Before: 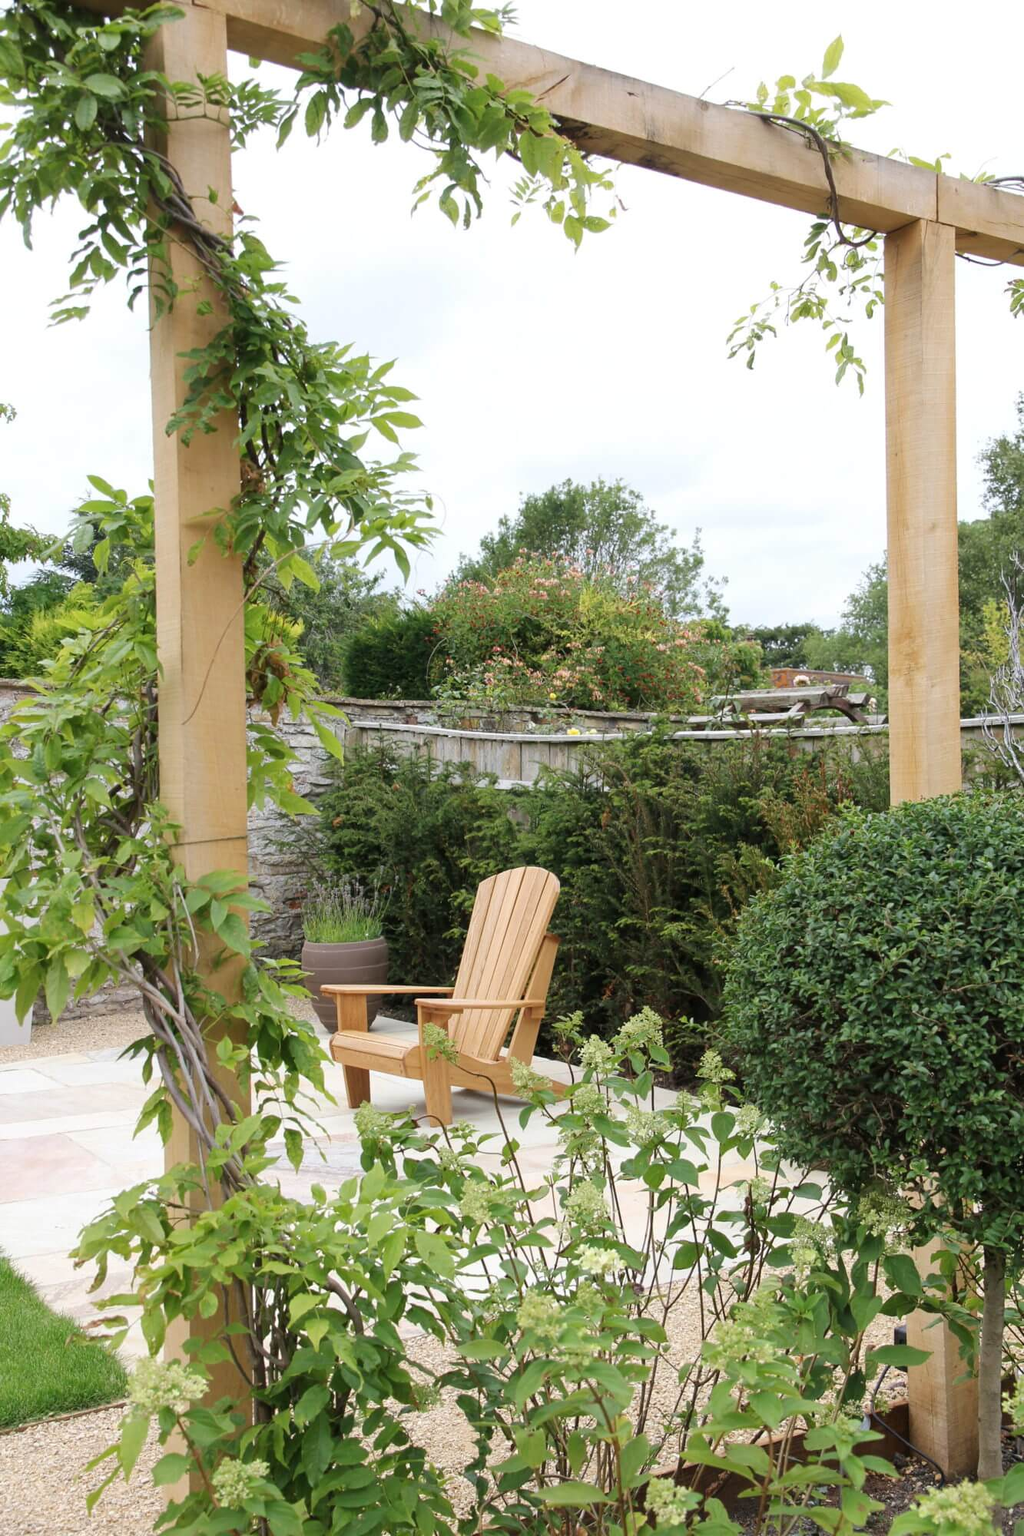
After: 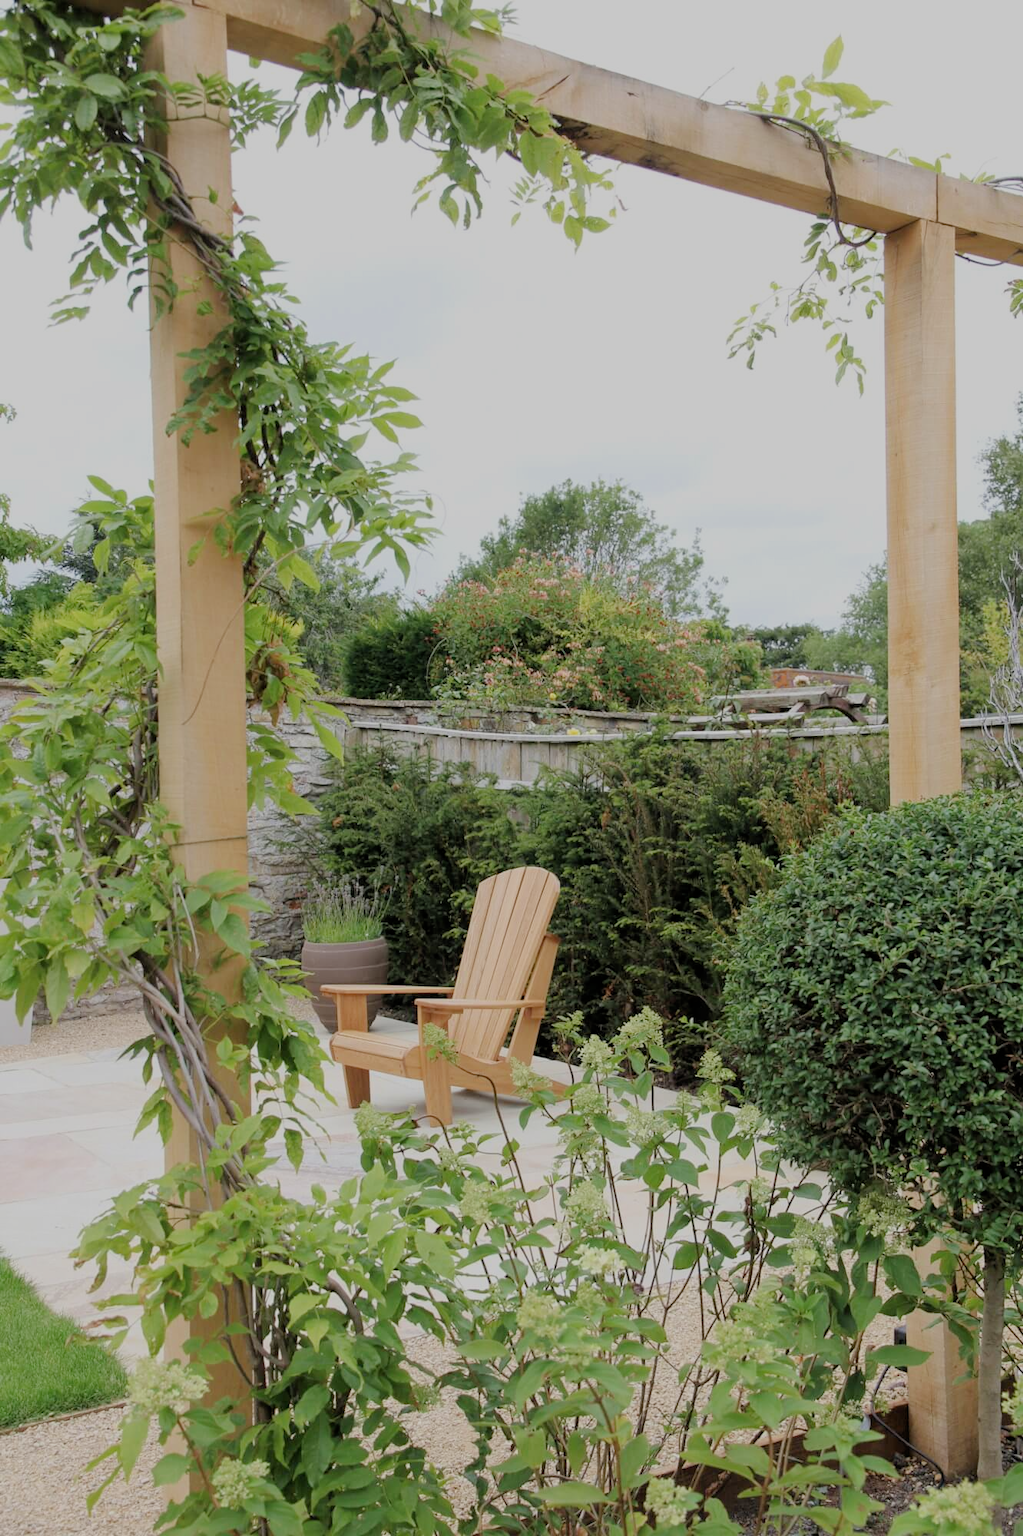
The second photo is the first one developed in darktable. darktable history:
filmic rgb: black relative exposure -6.61 EV, white relative exposure 4.74 EV, hardness 3.11, contrast 0.802
